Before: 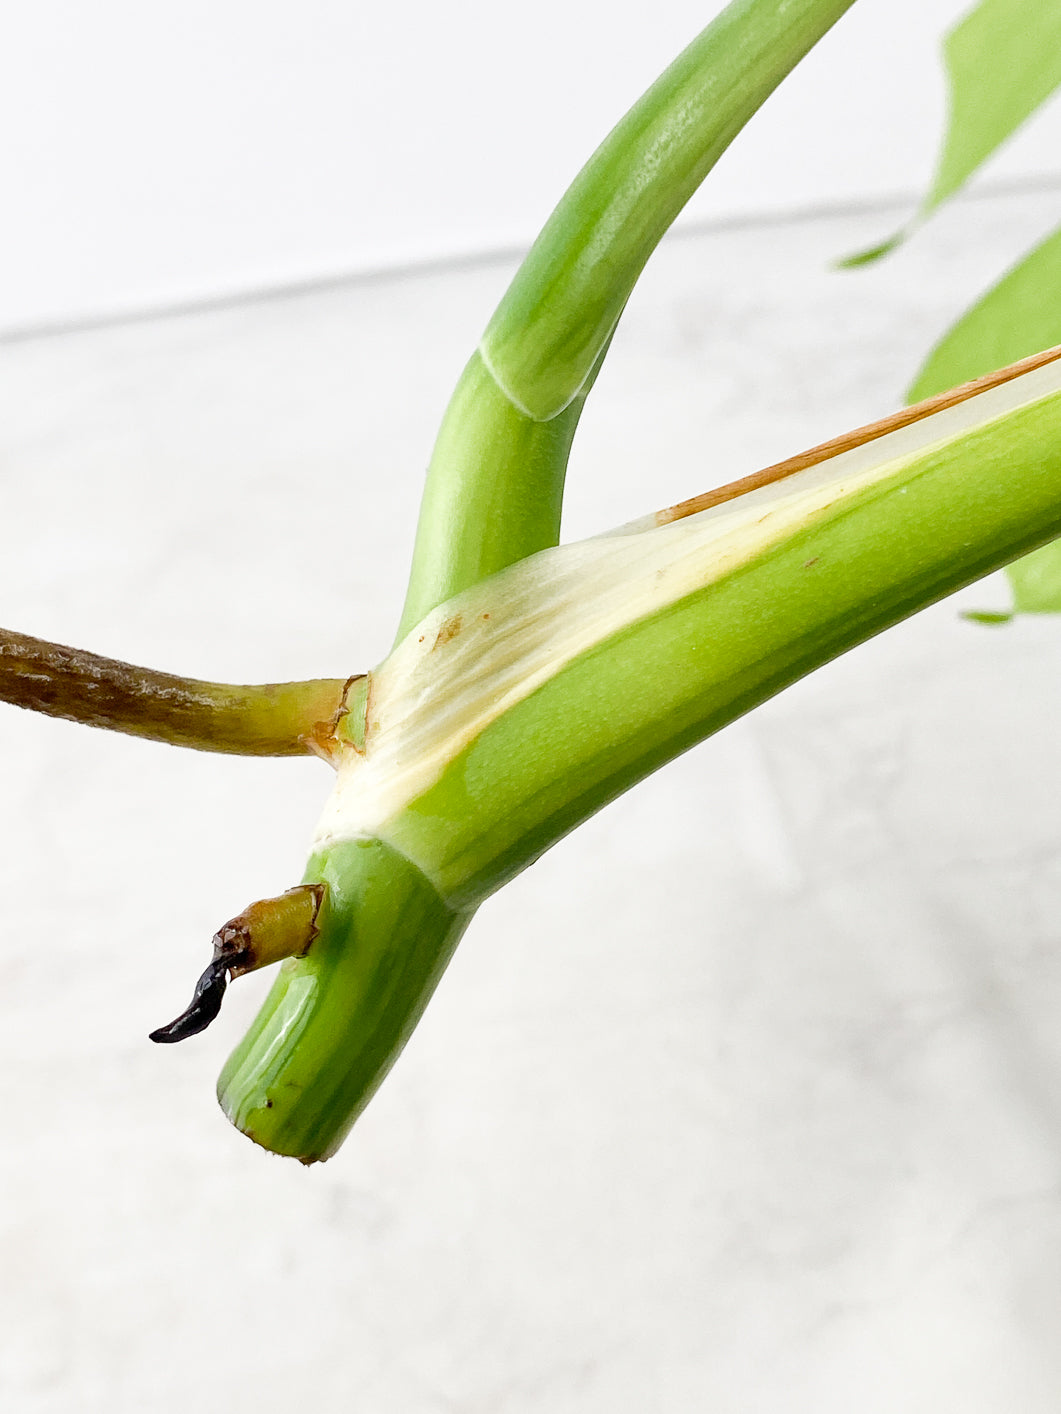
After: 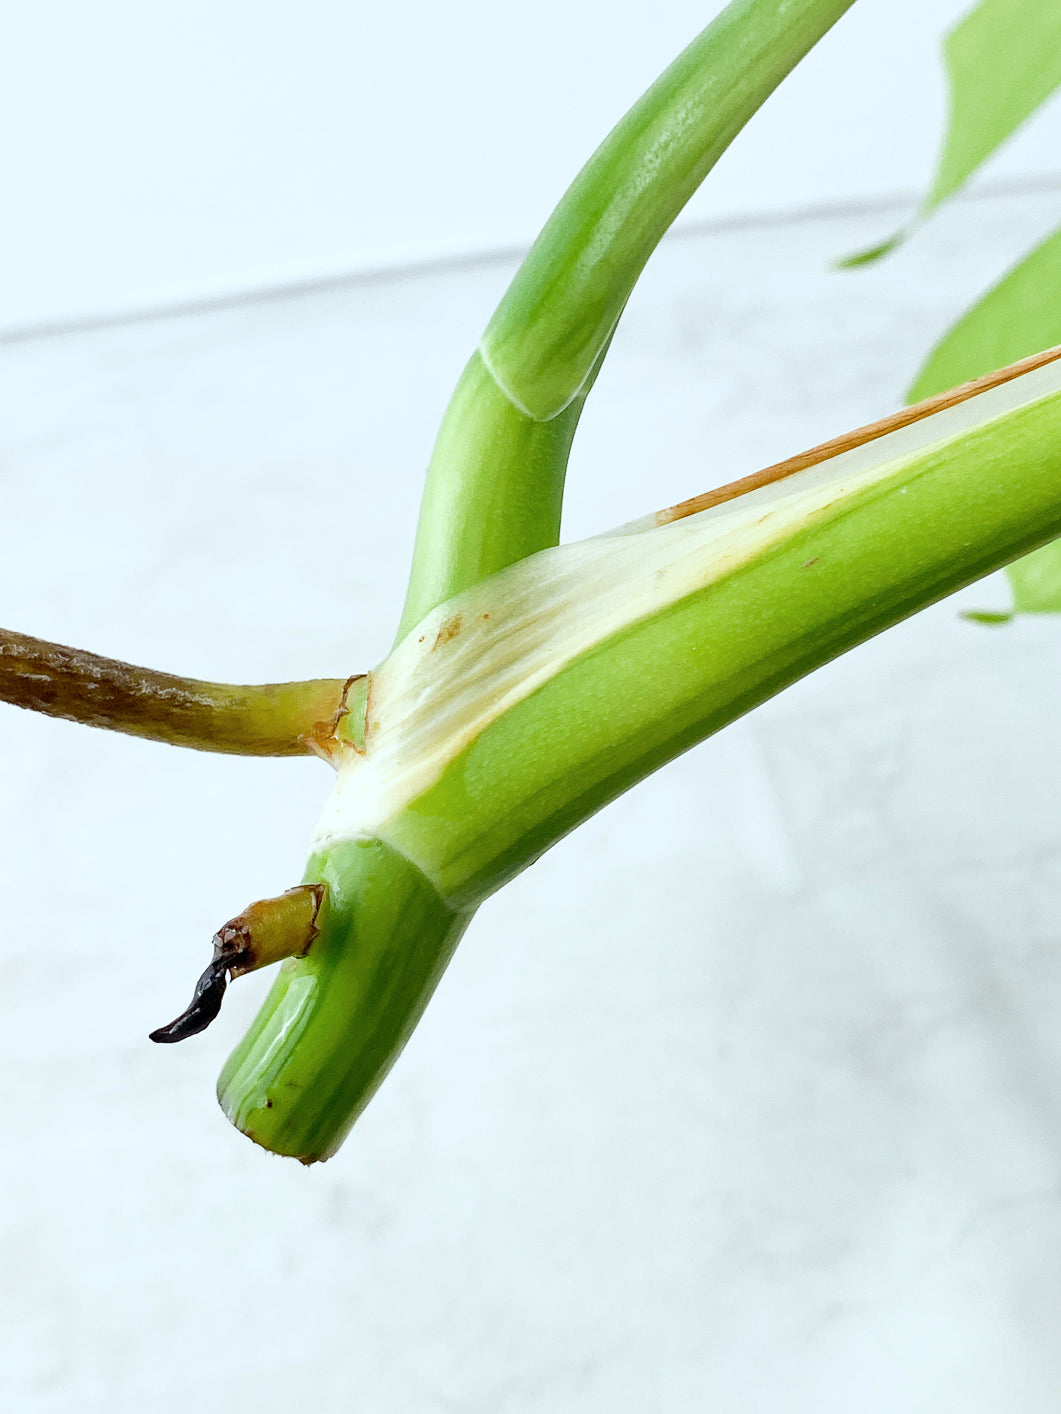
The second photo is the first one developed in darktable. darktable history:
color calibration: illuminant Planckian (black body), adaptation linear Bradford (ICC v4), x 0.361, y 0.366, temperature 4490.99 K
